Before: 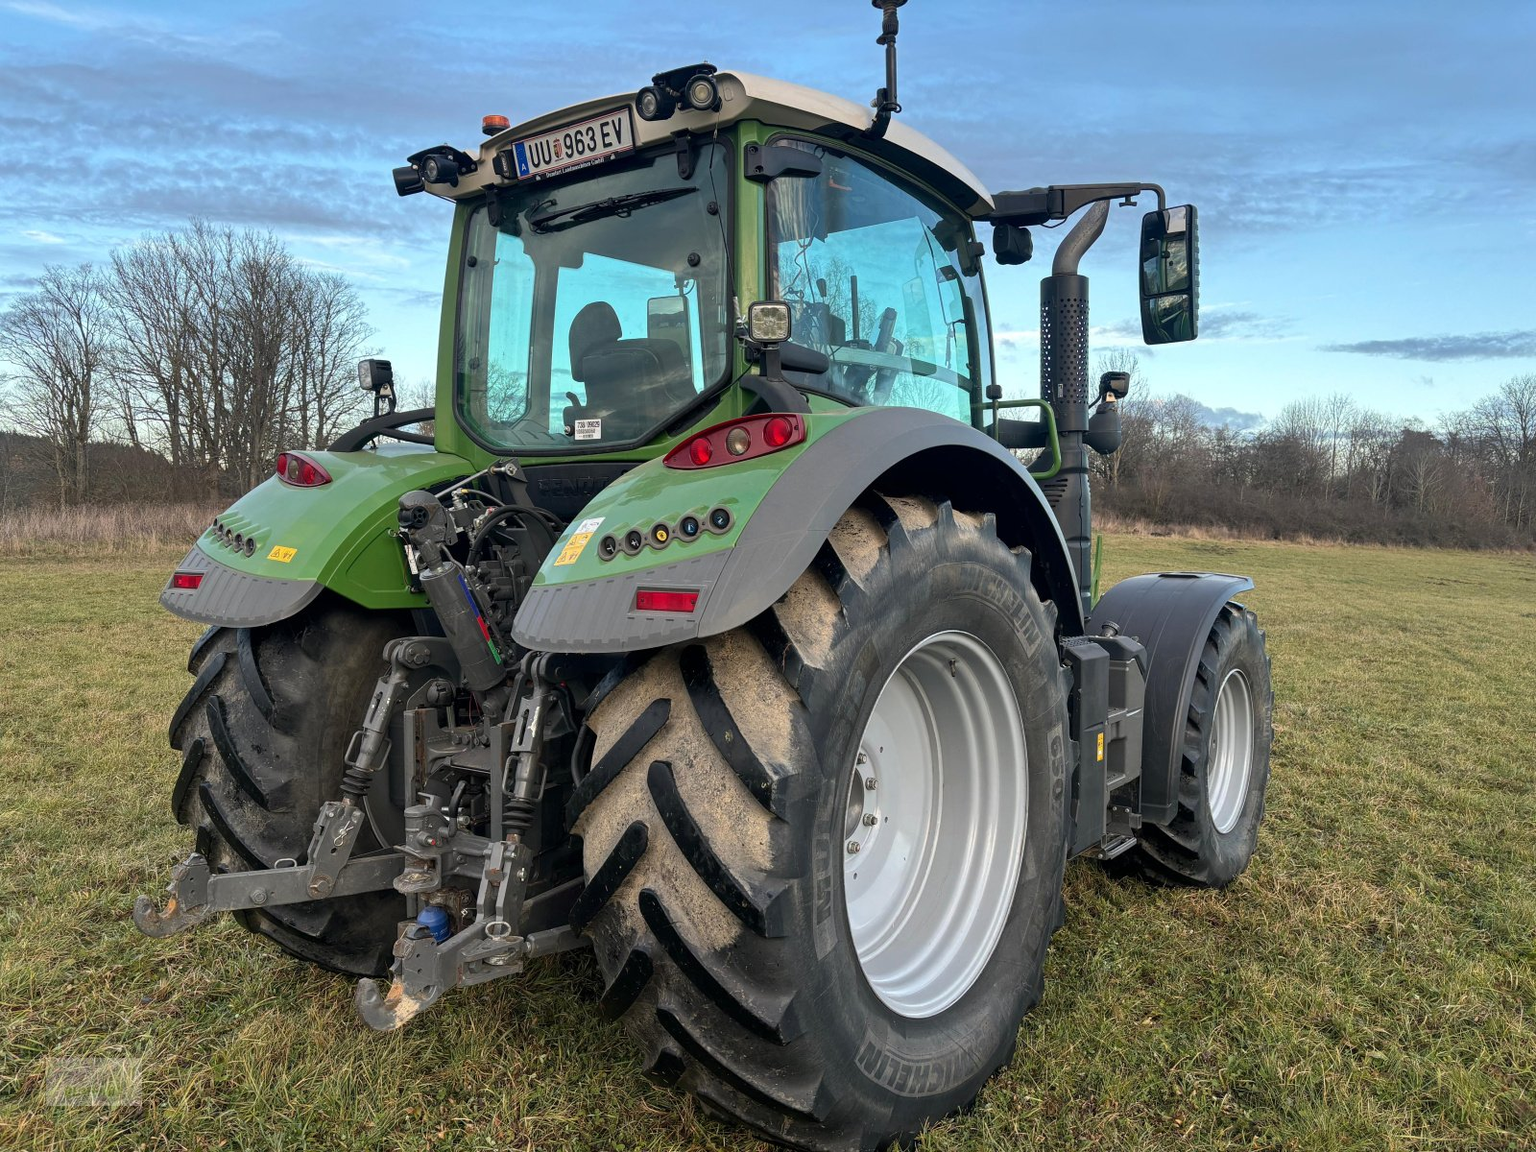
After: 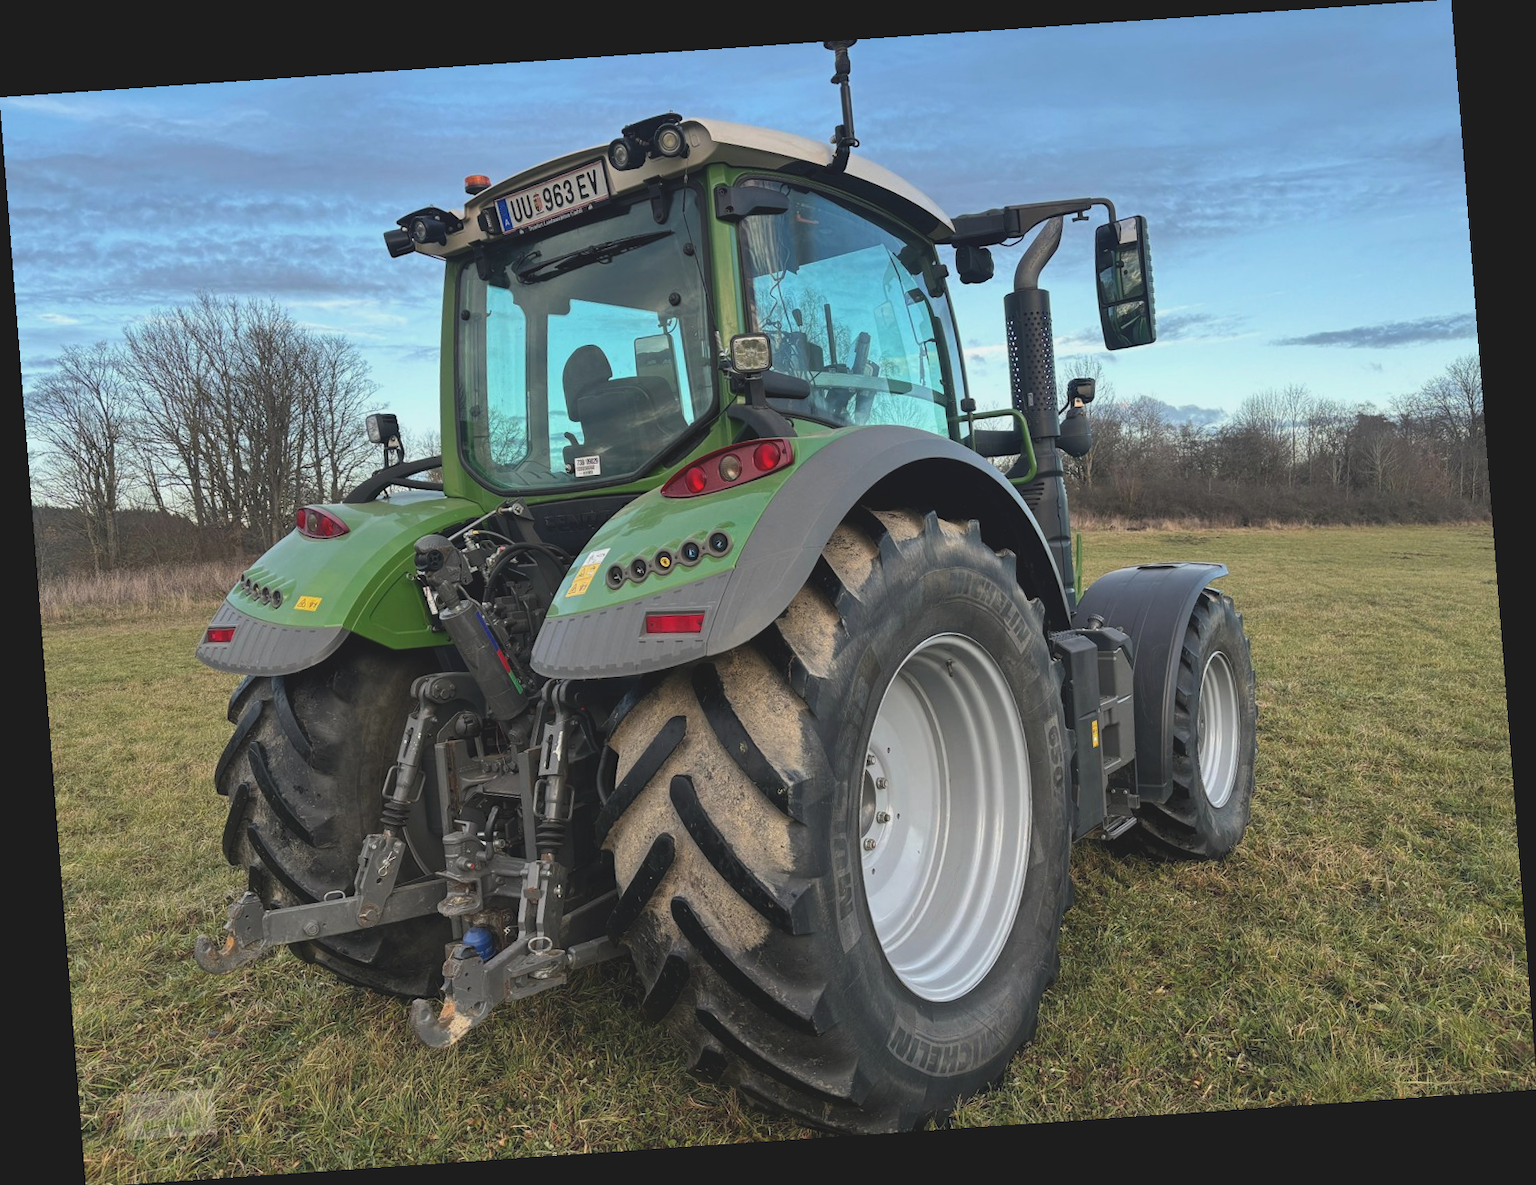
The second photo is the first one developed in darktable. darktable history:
exposure: black level correction -0.014, exposure -0.193 EV, compensate highlight preservation false
rotate and perspective: rotation -4.2°, shear 0.006, automatic cropping off
